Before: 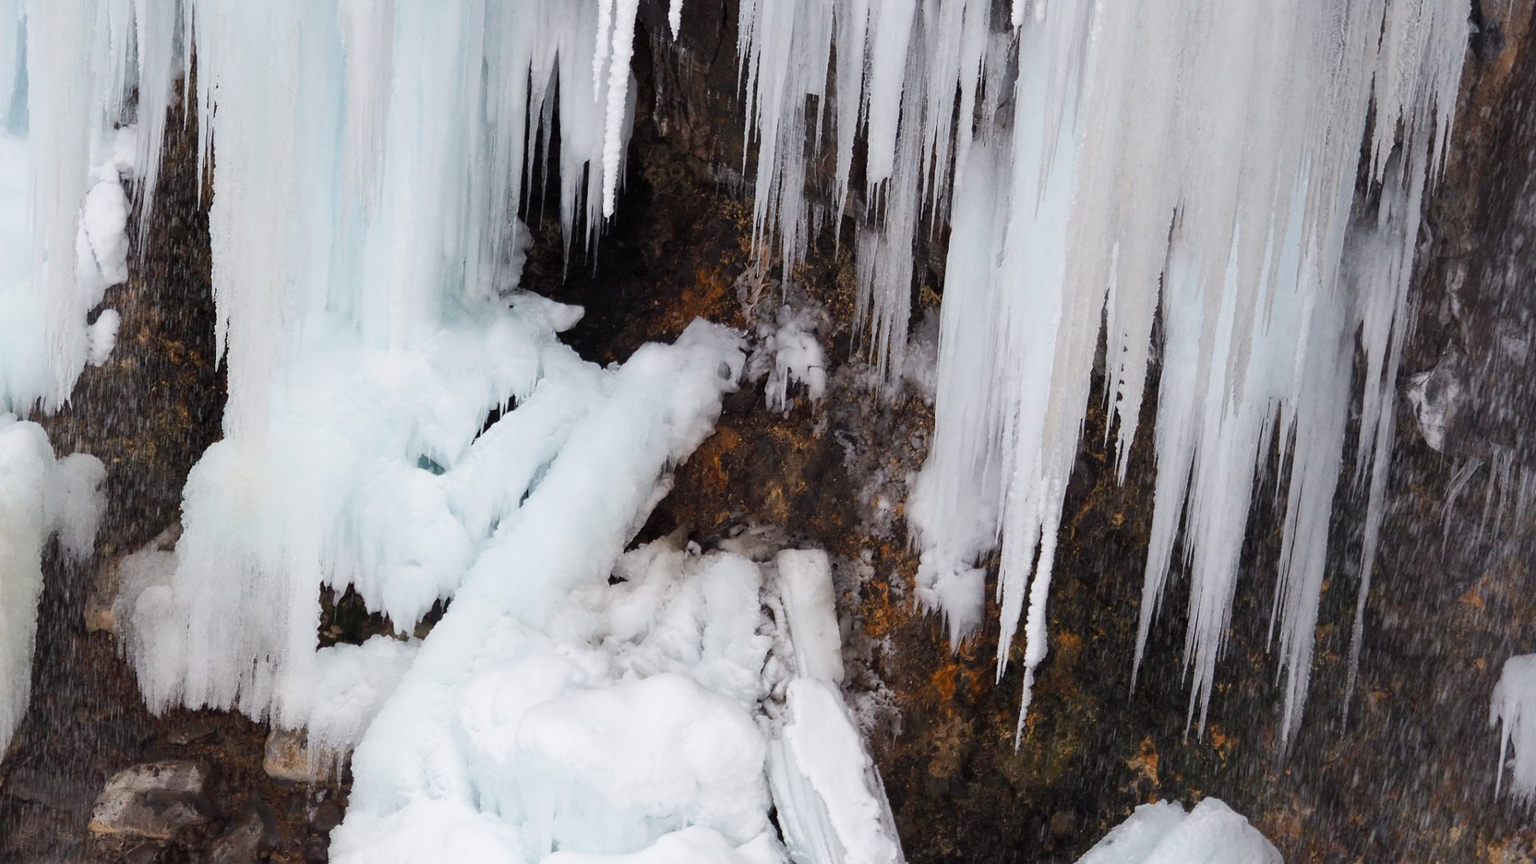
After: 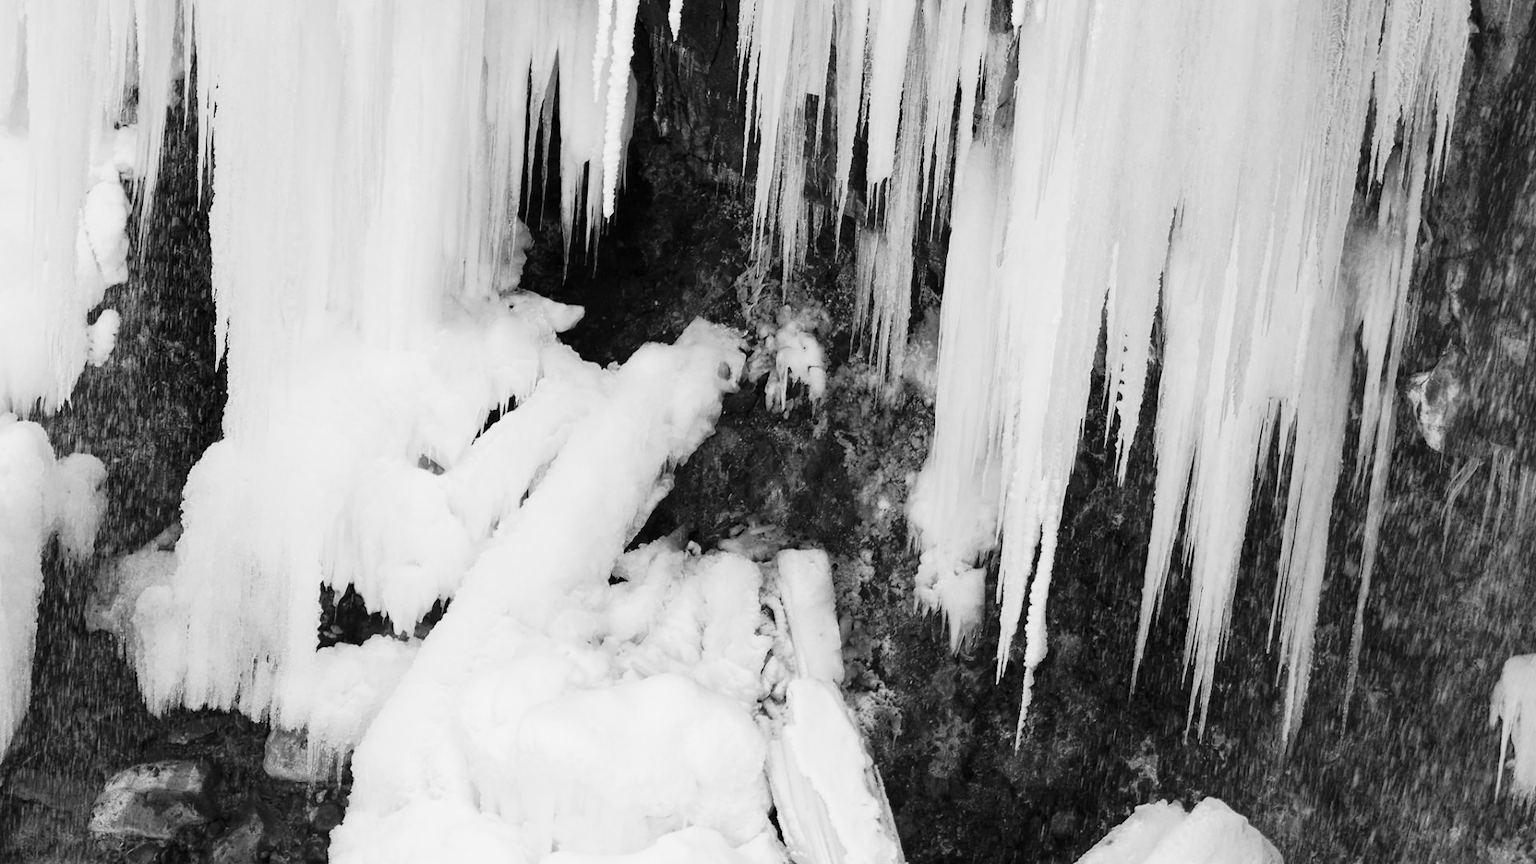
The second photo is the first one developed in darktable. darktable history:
local contrast: highlights 100%, shadows 100%, detail 120%, midtone range 0.2
monochrome: a 0, b 0, size 0.5, highlights 0.57
tone curve: curves: ch0 [(0, 0.012) (0.144, 0.137) (0.326, 0.386) (0.489, 0.573) (0.656, 0.763) (0.849, 0.902) (1, 0.974)]; ch1 [(0, 0) (0.366, 0.367) (0.475, 0.453) (0.487, 0.501) (0.519, 0.527) (0.544, 0.579) (0.562, 0.619) (0.622, 0.694) (1, 1)]; ch2 [(0, 0) (0.333, 0.346) (0.375, 0.375) (0.424, 0.43) (0.476, 0.492) (0.502, 0.503) (0.533, 0.541) (0.572, 0.615) (0.605, 0.656) (0.641, 0.709) (1, 1)], color space Lab, independent channels, preserve colors none
